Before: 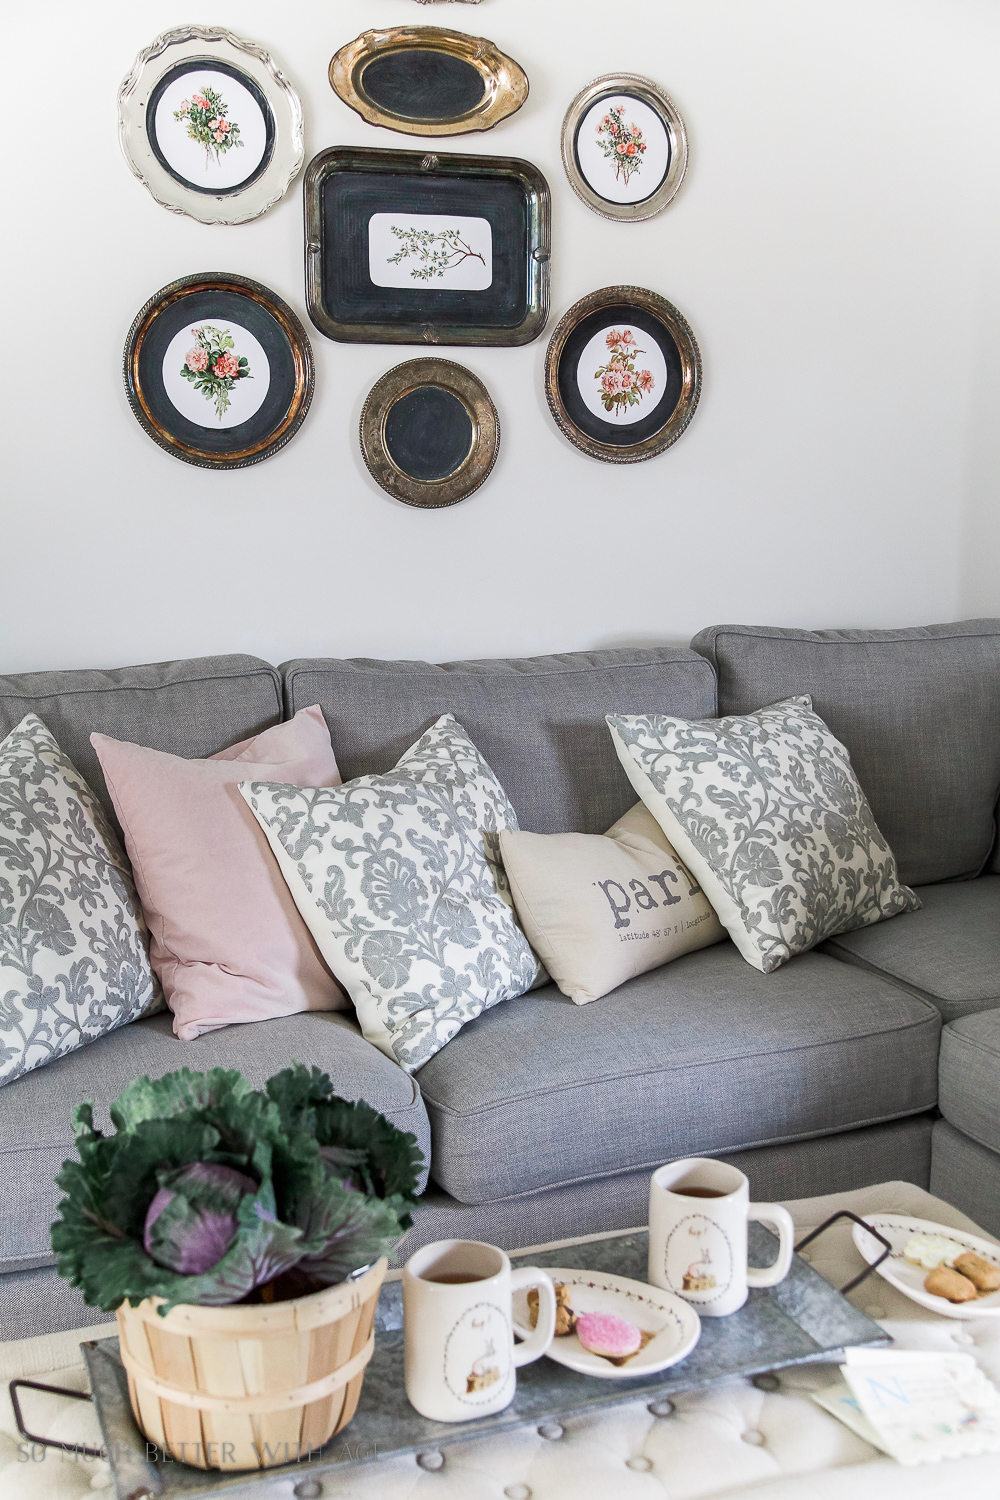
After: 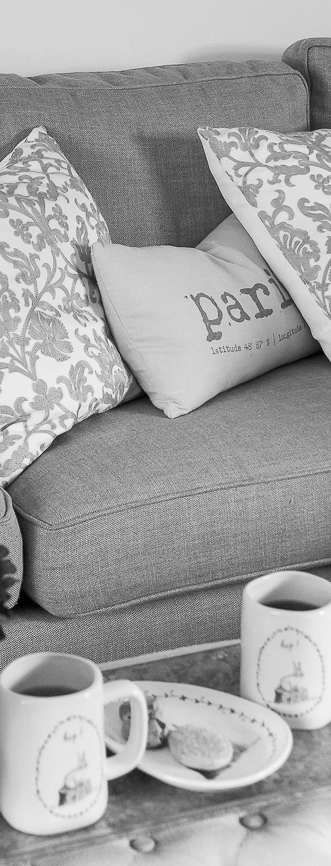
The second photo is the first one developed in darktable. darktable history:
monochrome: size 3.1
local contrast: mode bilateral grid, contrast 100, coarseness 100, detail 91%, midtone range 0.2
crop: left 40.878%, top 39.176%, right 25.993%, bottom 3.081%
